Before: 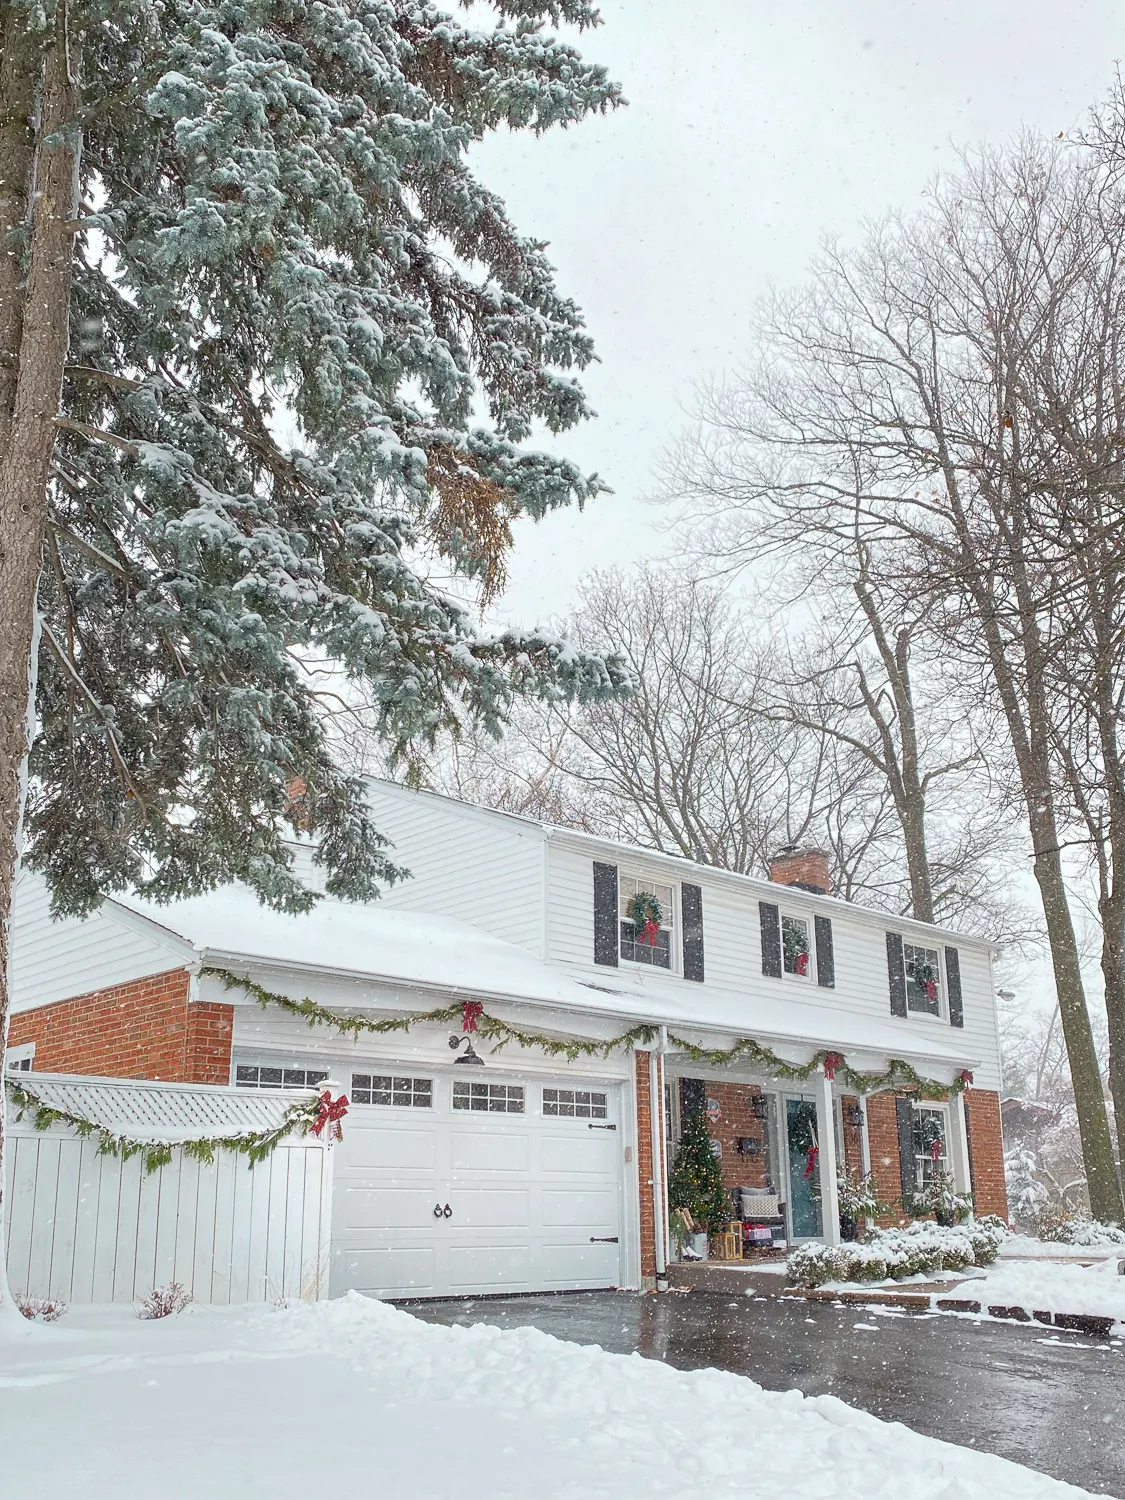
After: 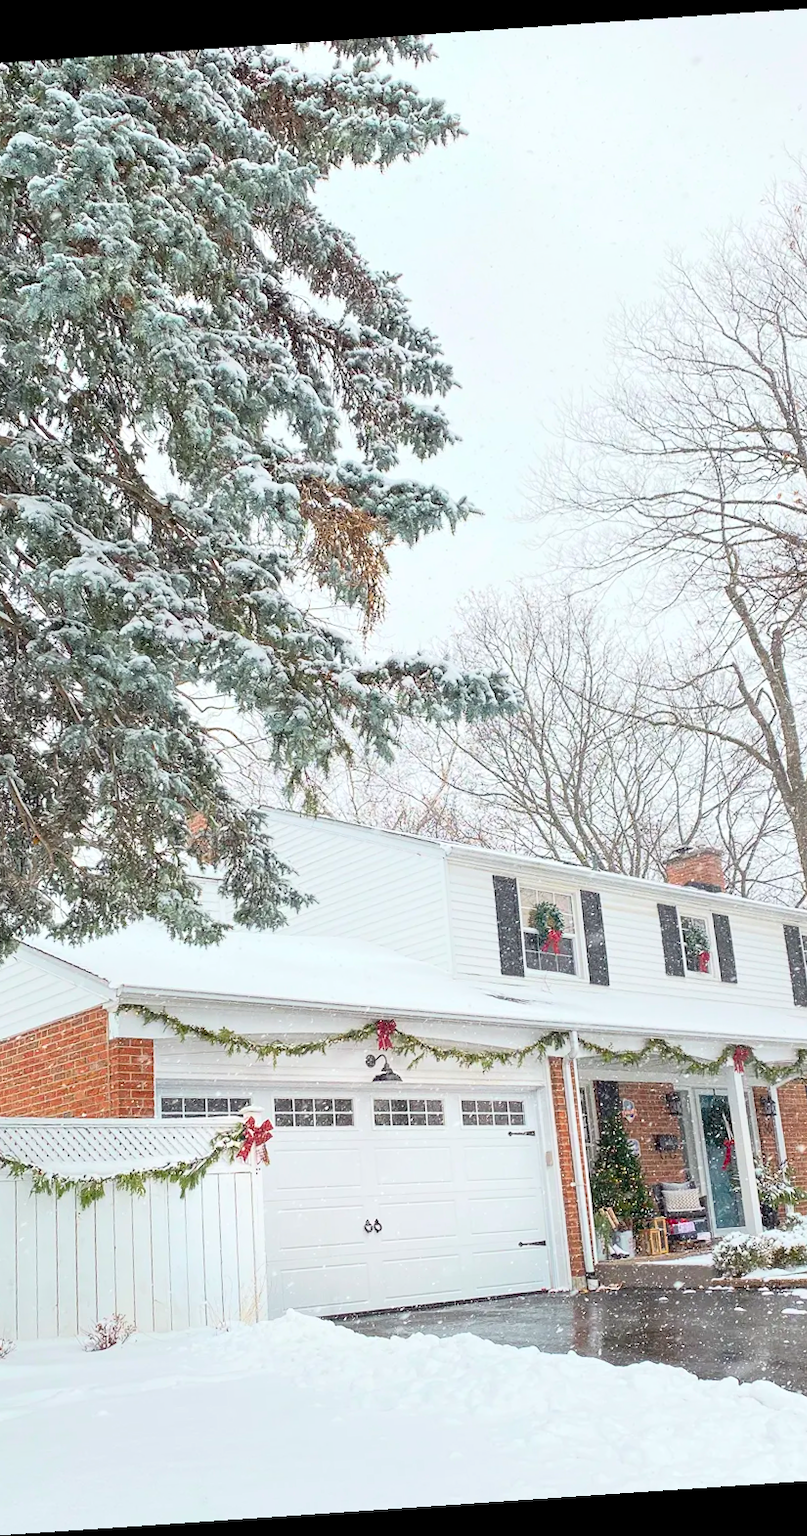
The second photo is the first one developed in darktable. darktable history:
crop and rotate: left 12.648%, right 20.685%
rotate and perspective: rotation -4.2°, shear 0.006, automatic cropping off
contrast brightness saturation: contrast 0.2, brightness 0.16, saturation 0.22
